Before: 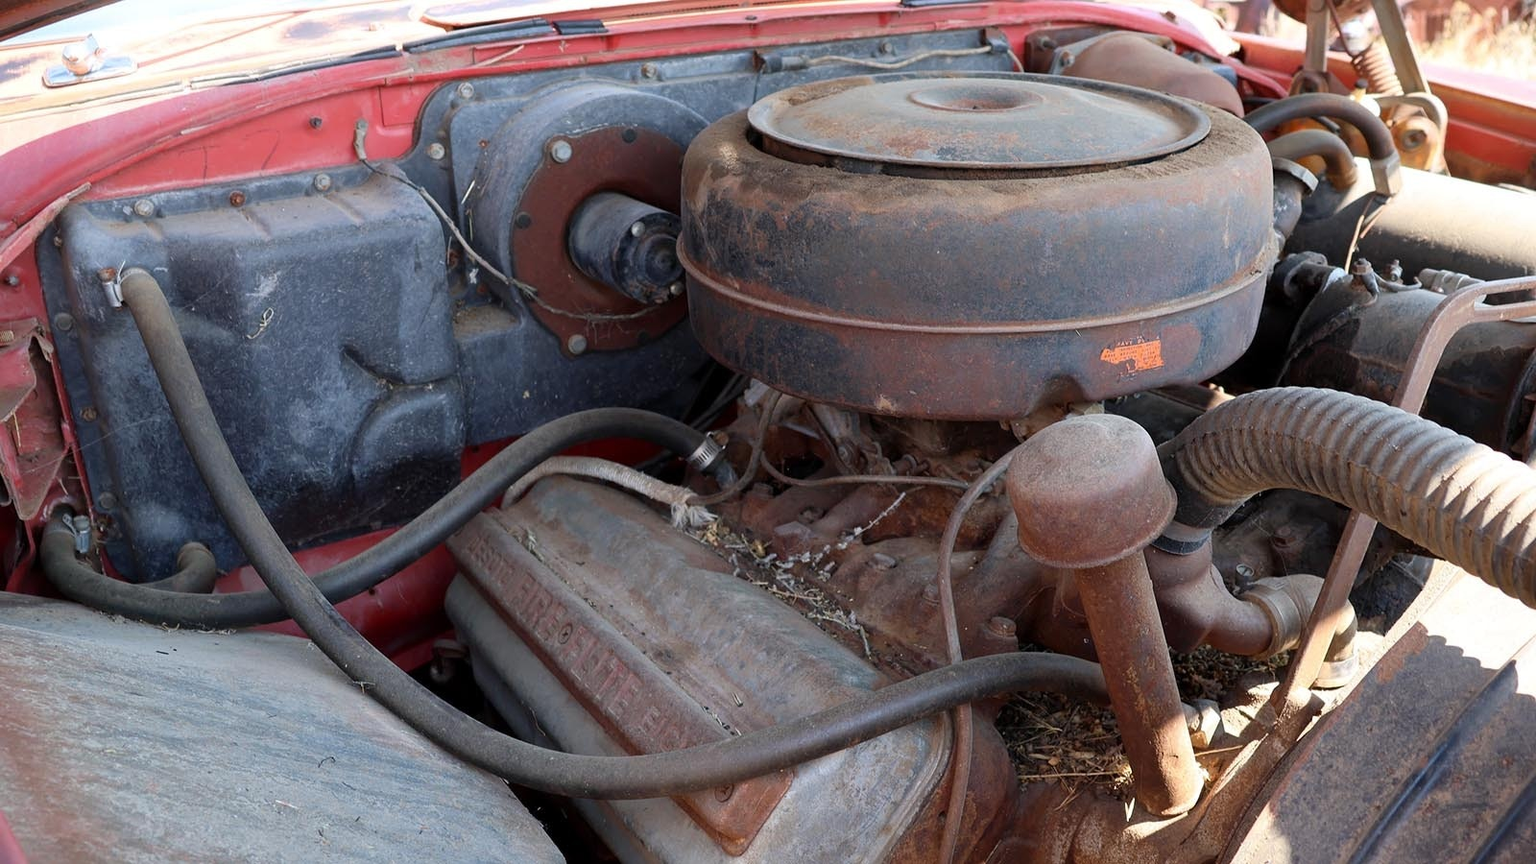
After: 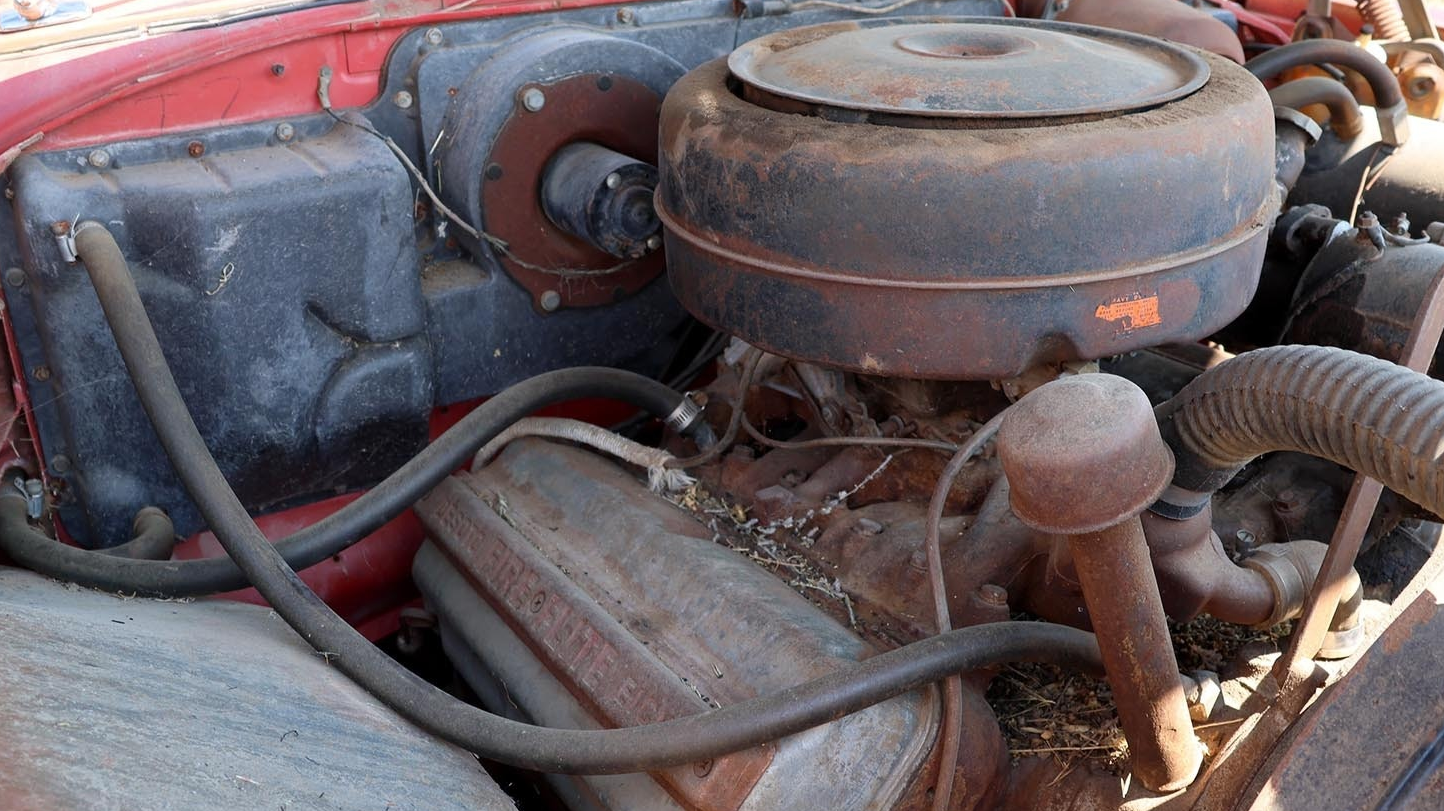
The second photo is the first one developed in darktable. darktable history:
crop: left 3.218%, top 6.518%, right 6.481%, bottom 3.266%
